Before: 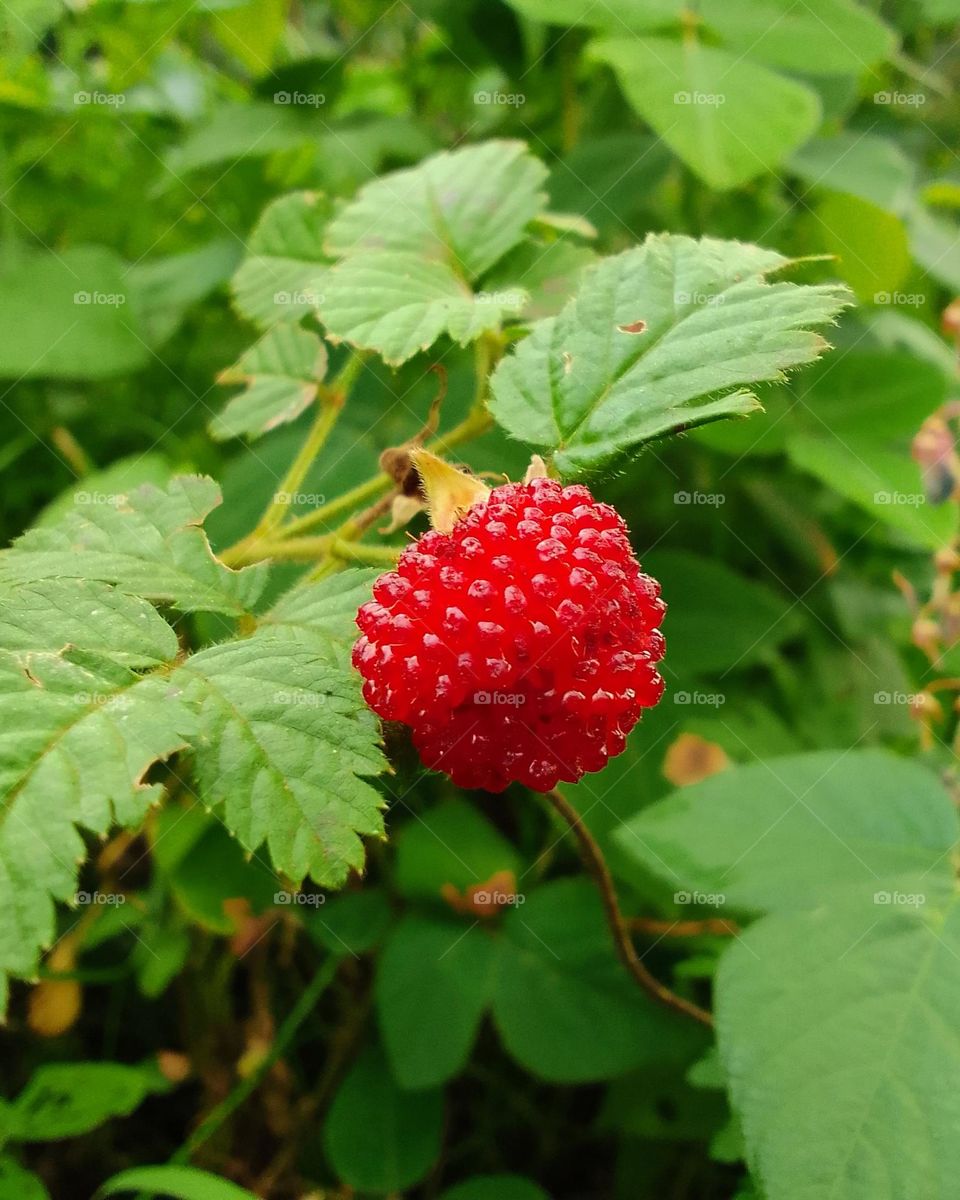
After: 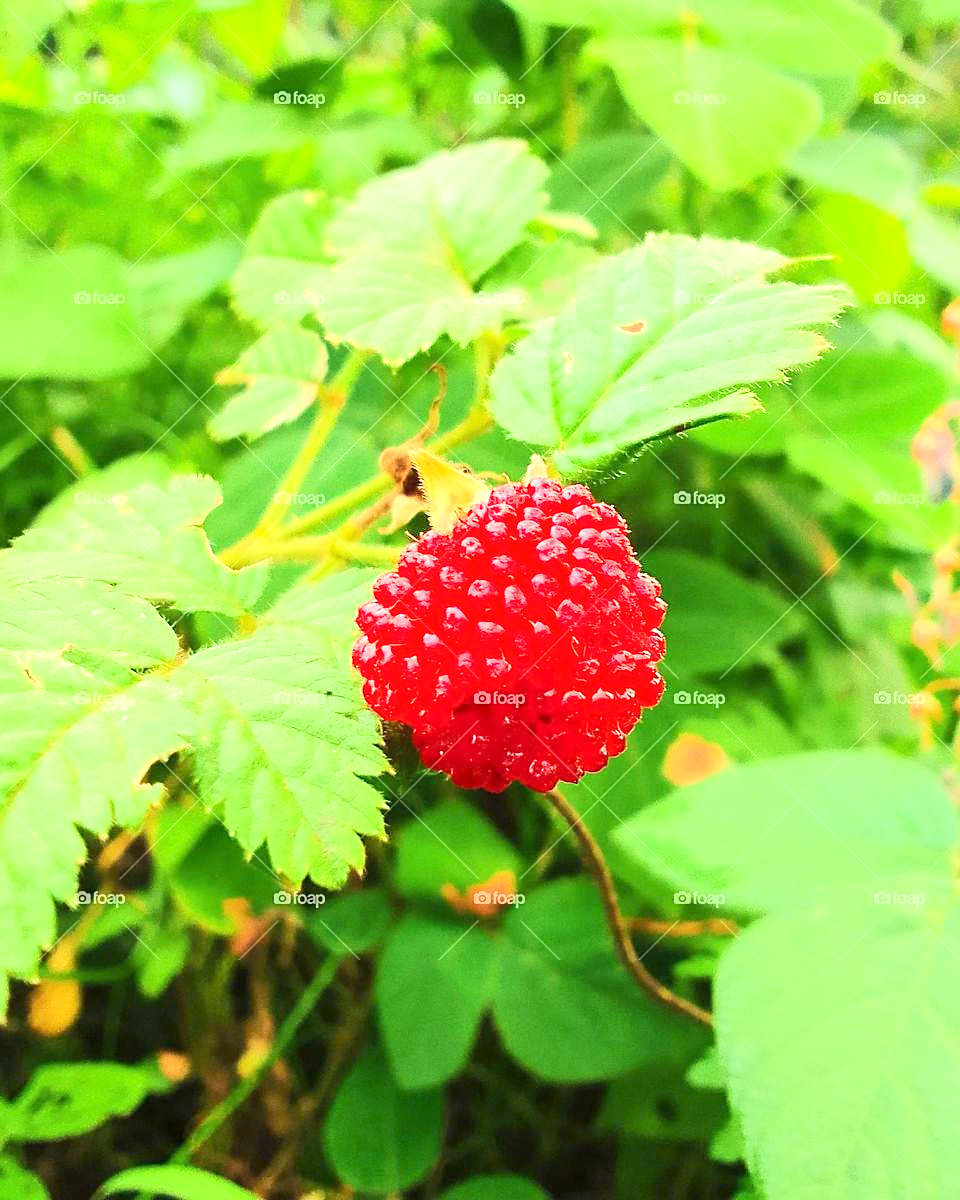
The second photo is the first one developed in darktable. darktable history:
sharpen: on, module defaults
tone equalizer: -8 EV 2 EV, -7 EV 1.98 EV, -6 EV 2 EV, -5 EV 1.97 EV, -4 EV 1.98 EV, -3 EV 1.47 EV, -2 EV 0.988 EV, -1 EV 0.517 EV, edges refinement/feathering 500, mask exposure compensation -1.57 EV, preserve details no
contrast brightness saturation: contrast 0.096, brightness 0.01, saturation 0.018
